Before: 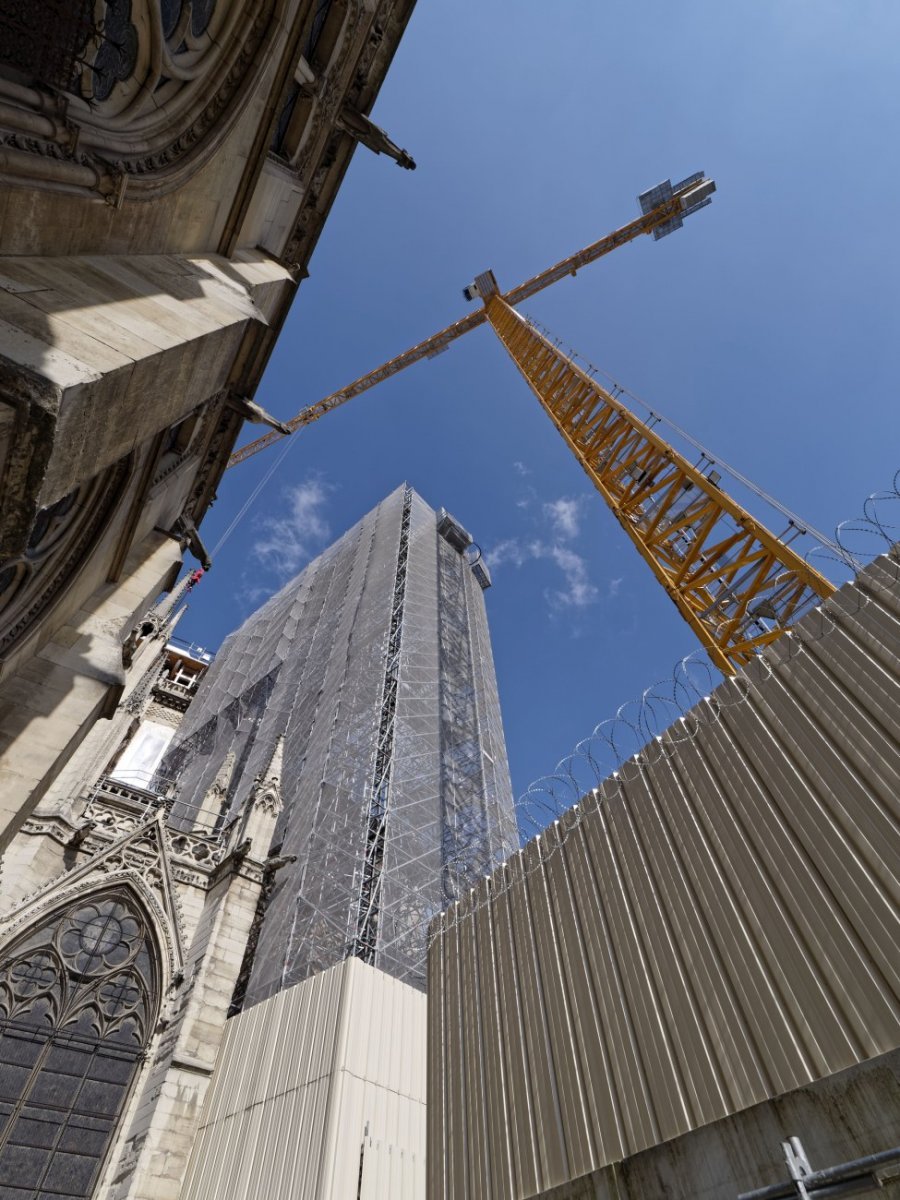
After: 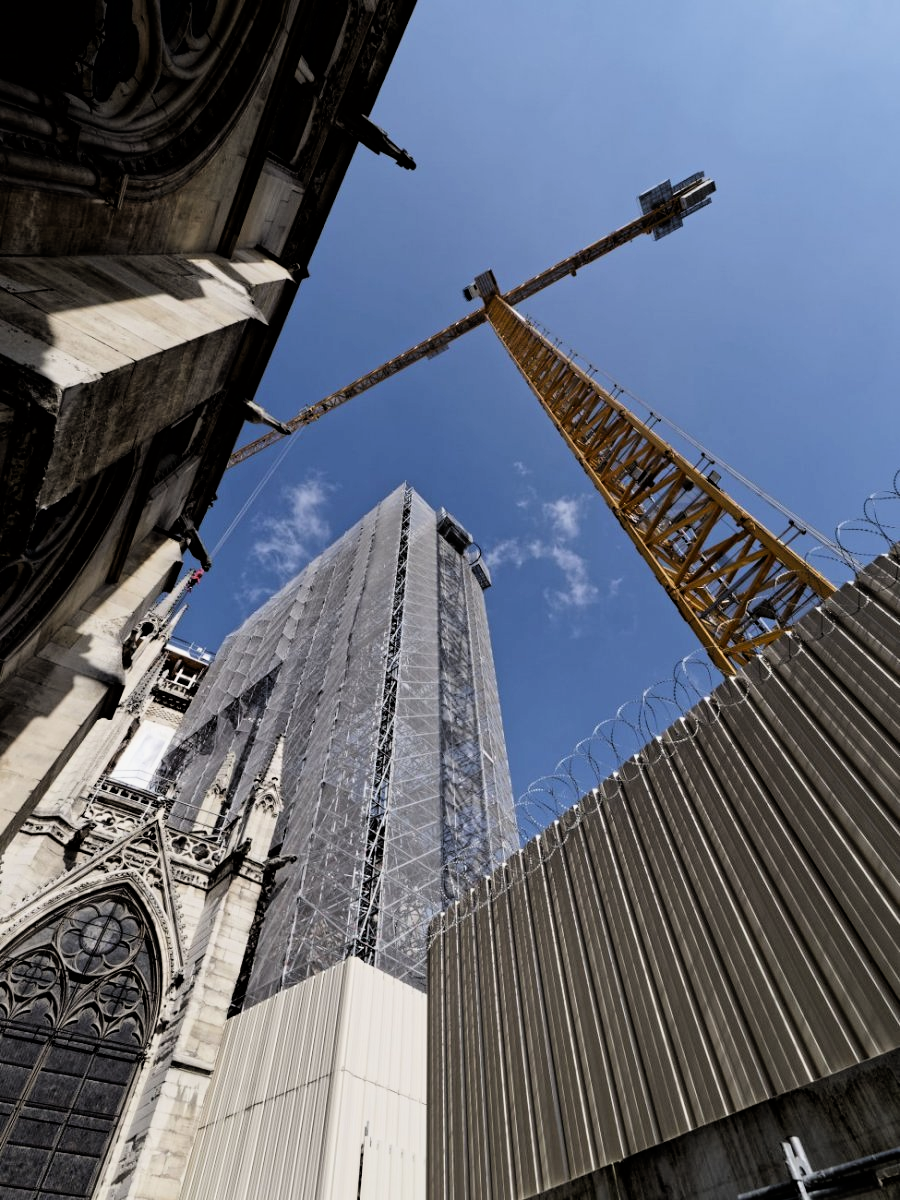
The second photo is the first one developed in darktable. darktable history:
filmic rgb: black relative exposure -4.05 EV, white relative exposure 2.99 EV, threshold 3.03 EV, hardness 2.98, contrast 1.504, enable highlight reconstruction true
